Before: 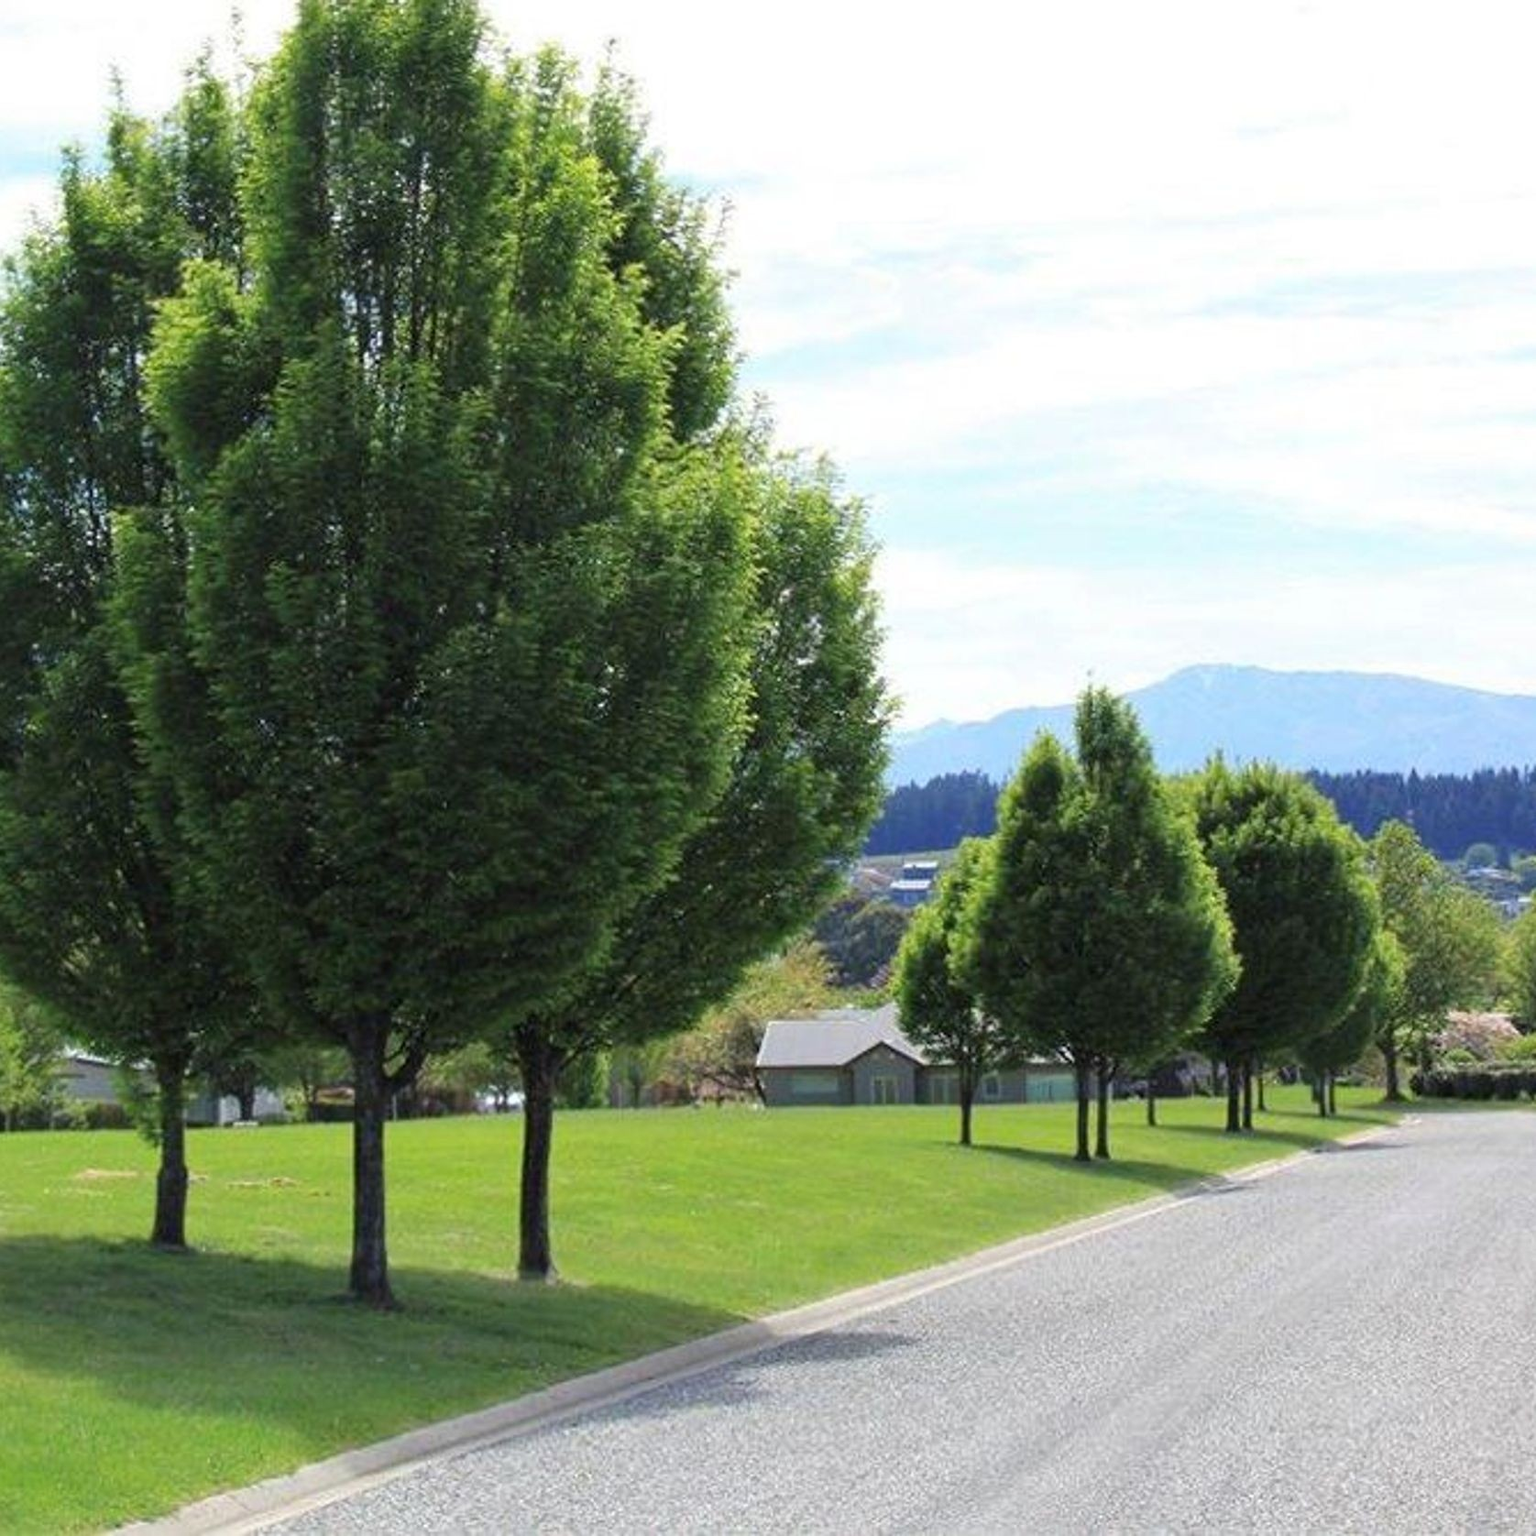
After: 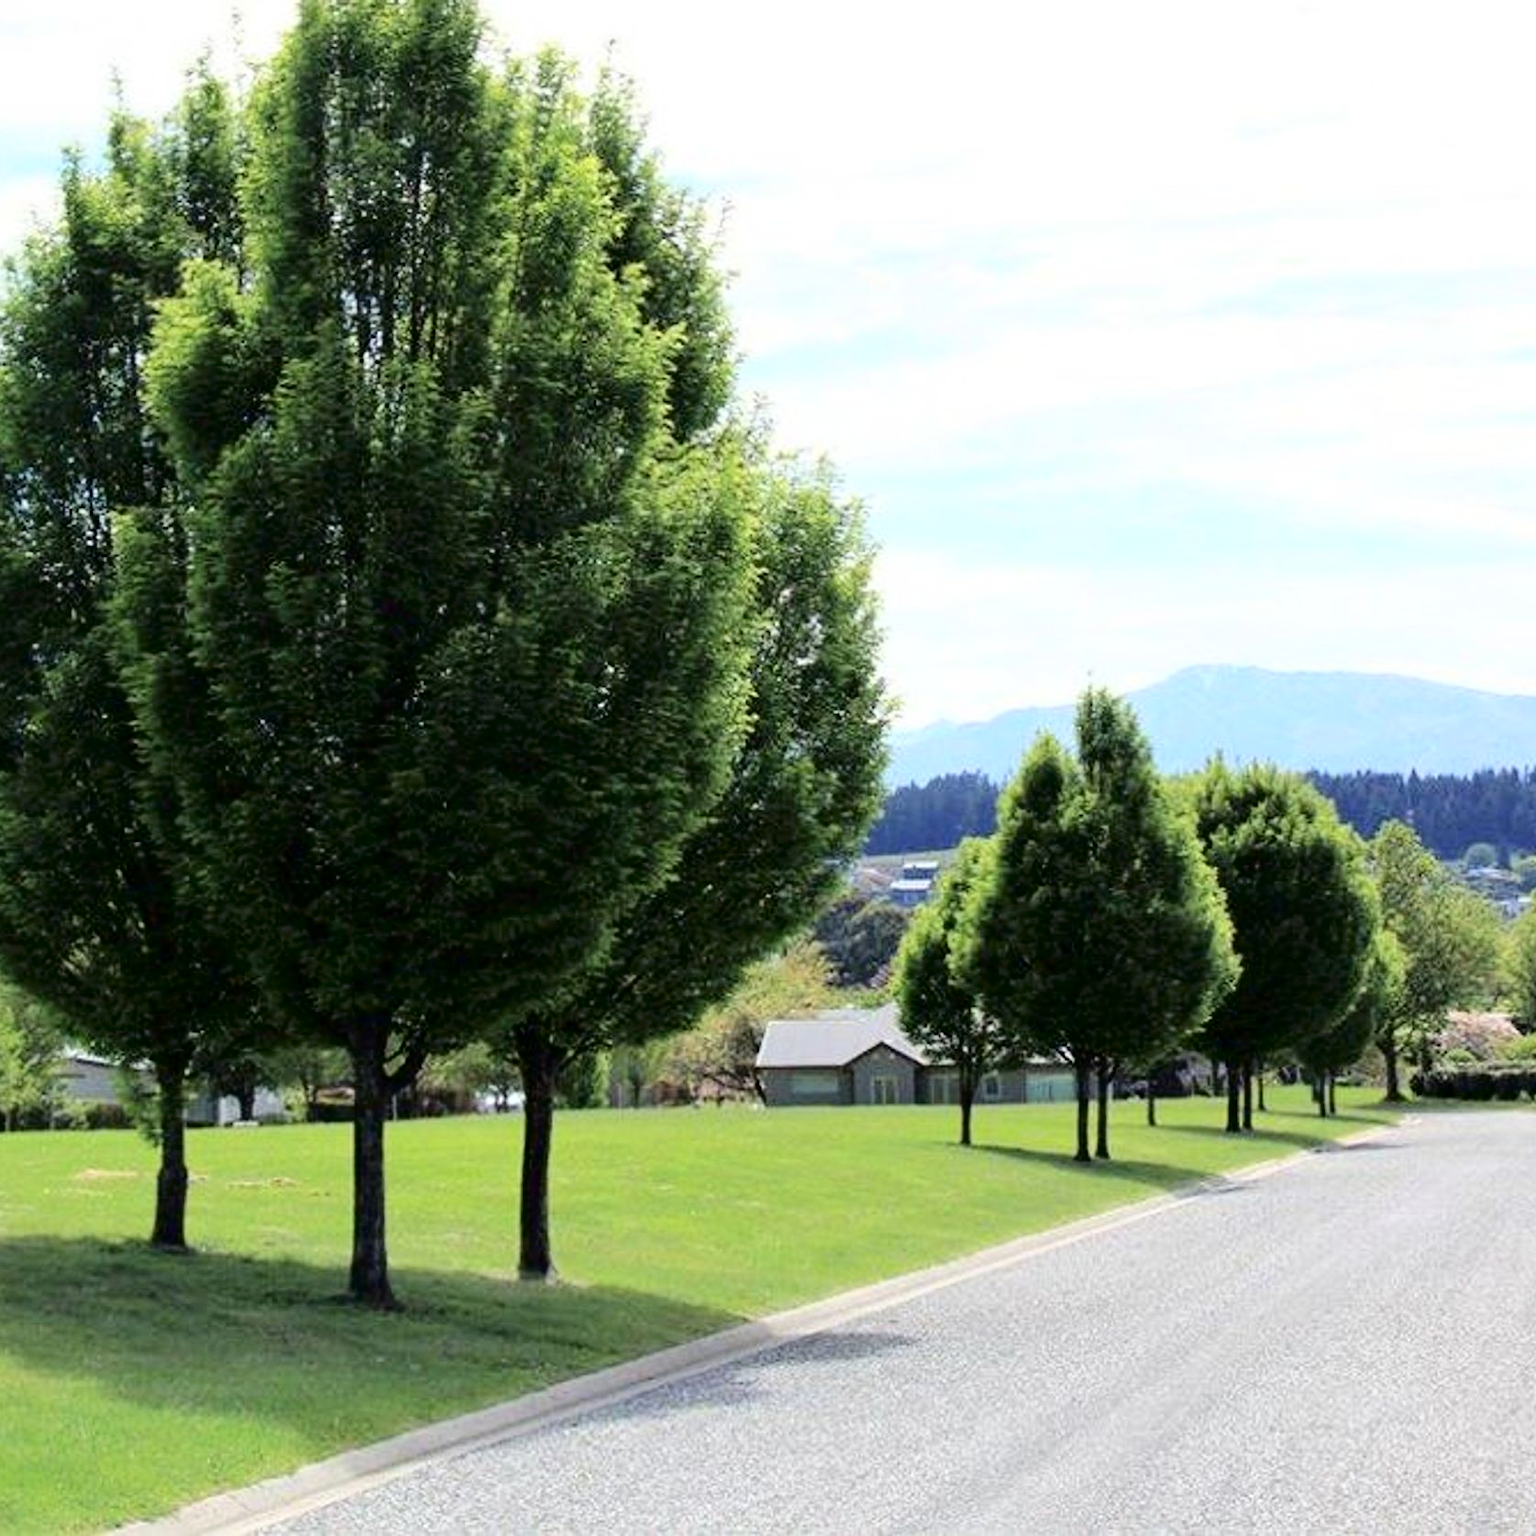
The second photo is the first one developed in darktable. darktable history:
tone curve: curves: ch0 [(0, 0) (0.003, 0) (0.011, 0.001) (0.025, 0.003) (0.044, 0.005) (0.069, 0.013) (0.1, 0.024) (0.136, 0.04) (0.177, 0.087) (0.224, 0.148) (0.277, 0.238) (0.335, 0.335) (0.399, 0.43) (0.468, 0.524) (0.543, 0.621) (0.623, 0.712) (0.709, 0.788) (0.801, 0.867) (0.898, 0.947) (1, 1)], color space Lab, independent channels, preserve colors none
